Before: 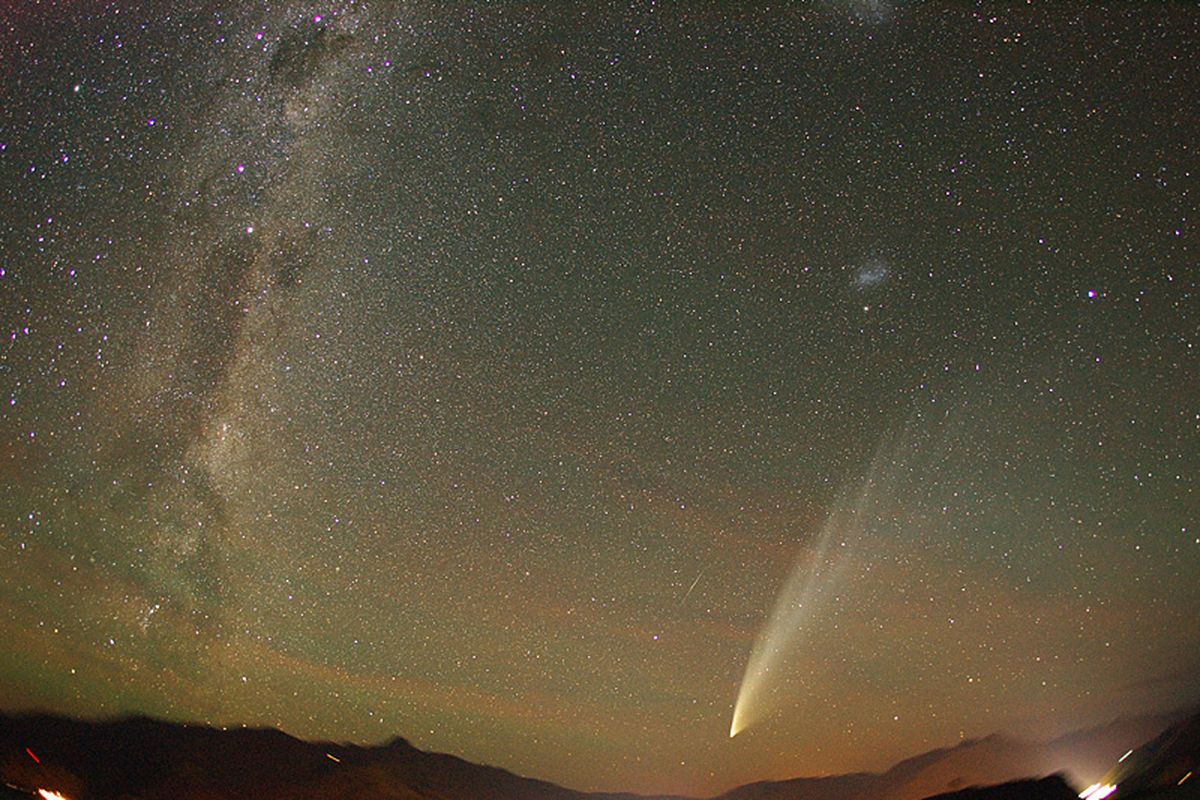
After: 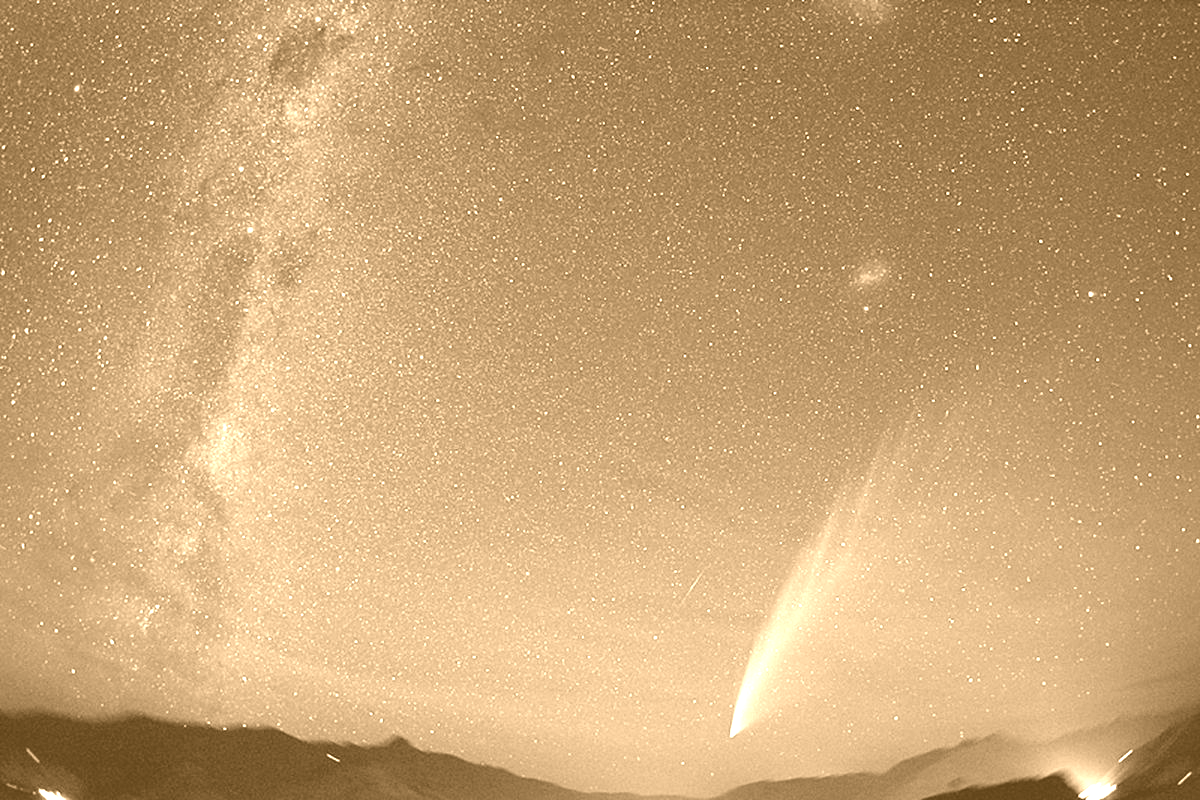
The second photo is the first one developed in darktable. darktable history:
exposure: black level correction 0, exposure 0.7 EV, compensate exposure bias true, compensate highlight preservation false
colorize: hue 28.8°, source mix 100%
